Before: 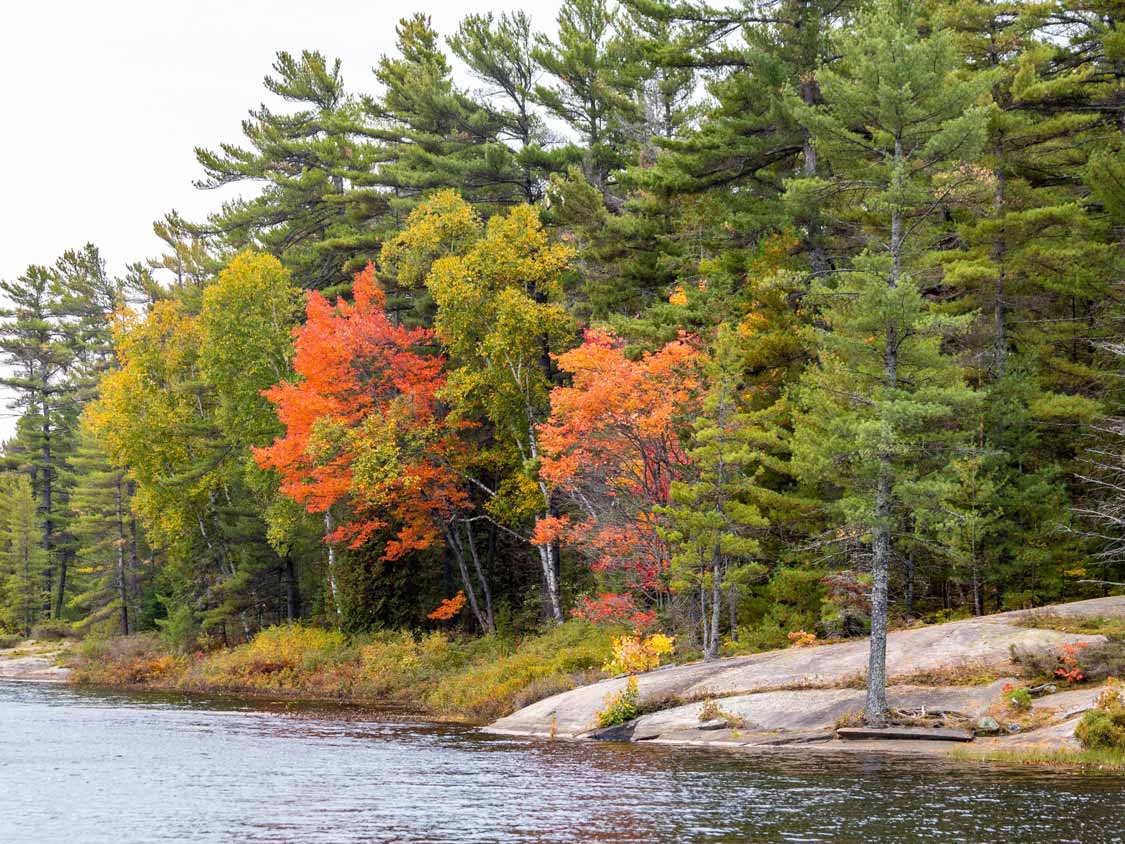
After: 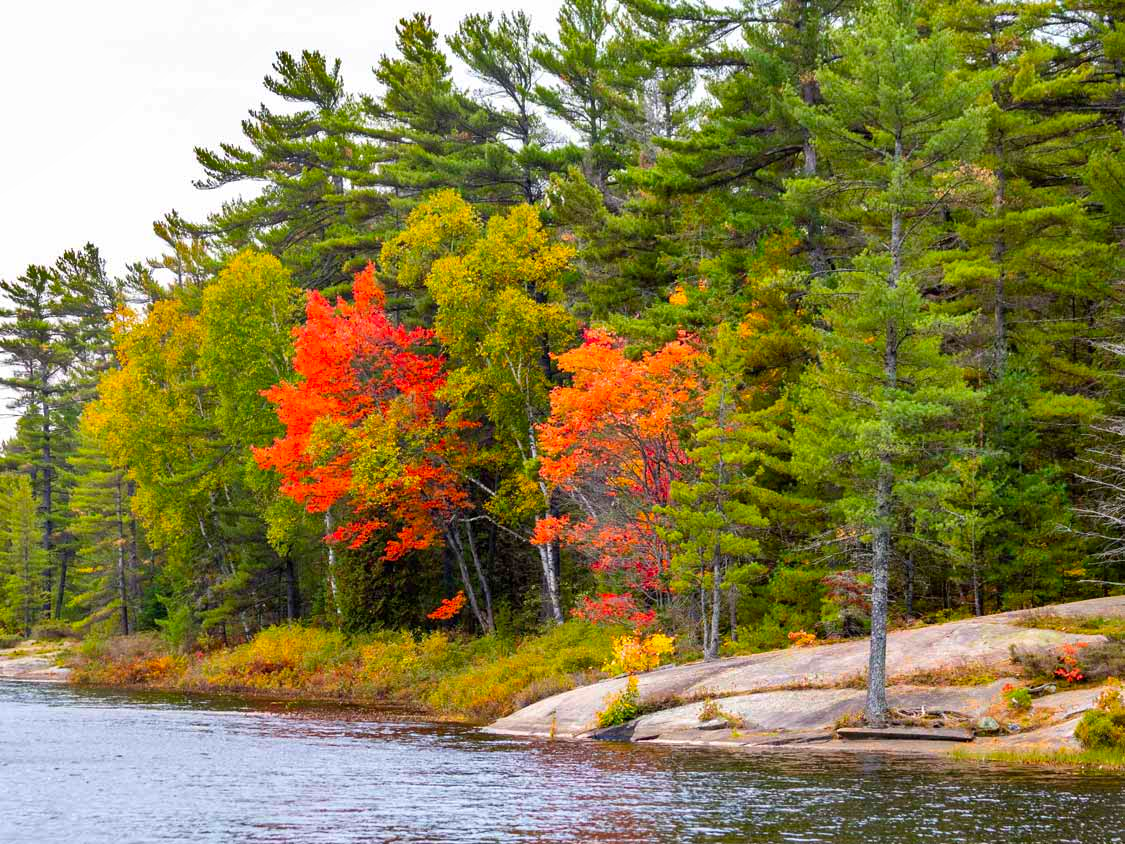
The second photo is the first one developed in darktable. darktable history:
shadows and highlights: white point adjustment 0.045, soften with gaussian
contrast brightness saturation: saturation 0.518
